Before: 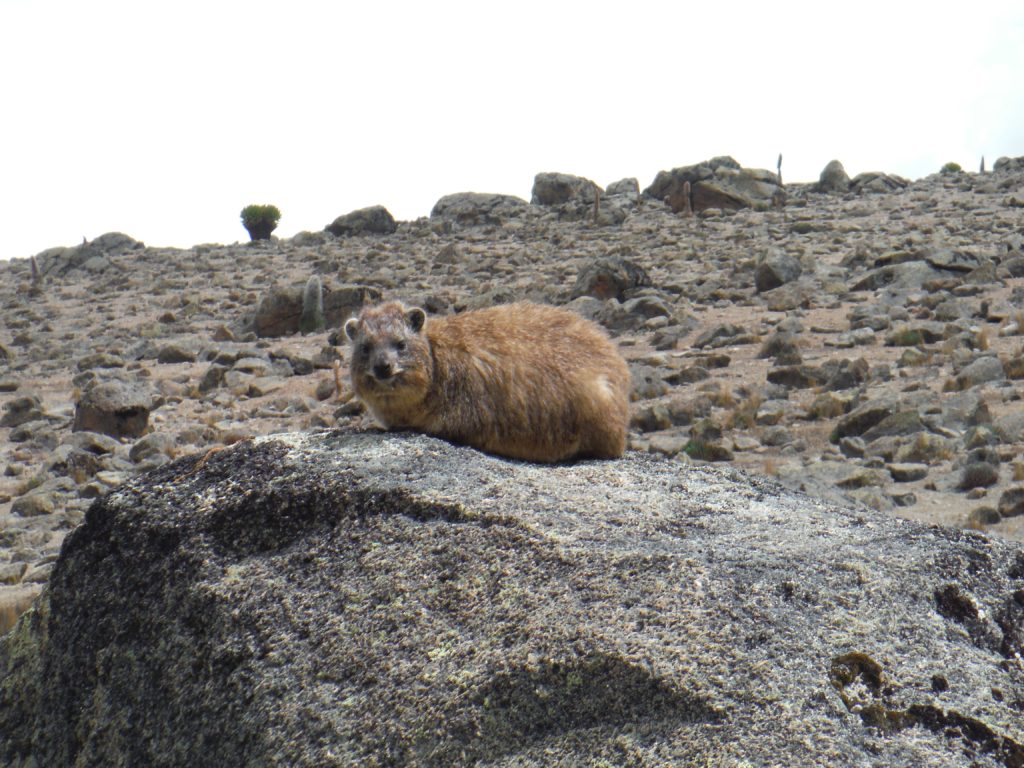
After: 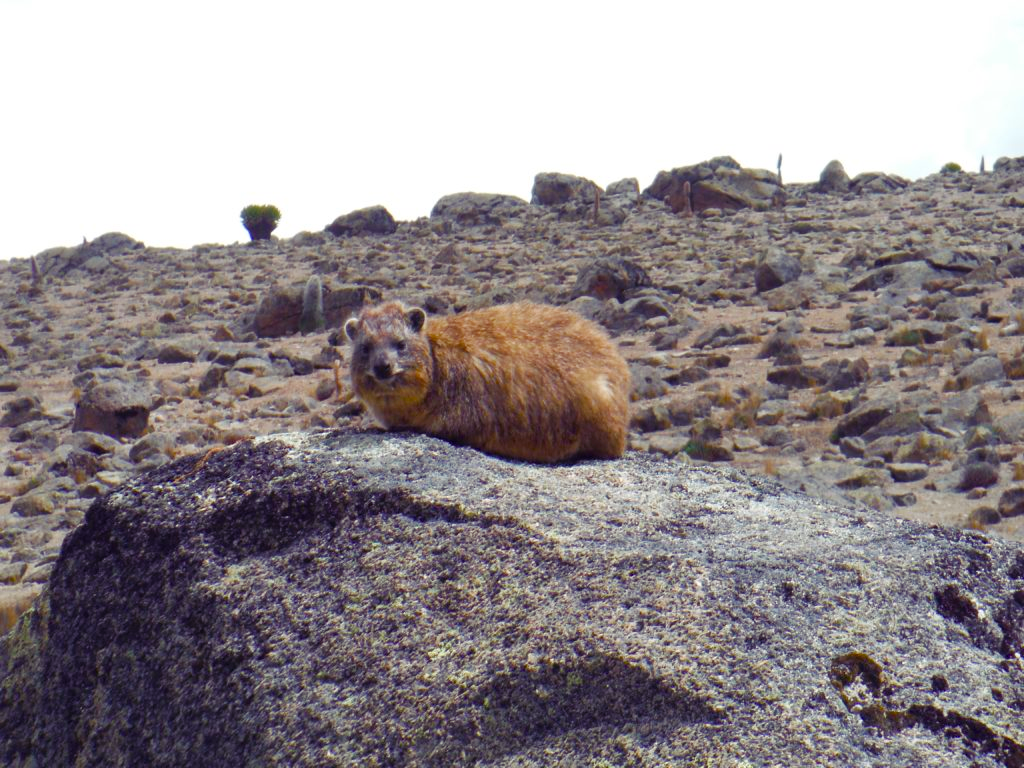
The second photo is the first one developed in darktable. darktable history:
color balance rgb: shadows lift › luminance -21.476%, shadows lift › chroma 9.168%, shadows lift › hue 283.67°, perceptual saturation grading › global saturation 53.97%, perceptual saturation grading › highlights -50.31%, perceptual saturation grading › mid-tones 40.329%, perceptual saturation grading › shadows 30.87%, global vibrance 11.171%
